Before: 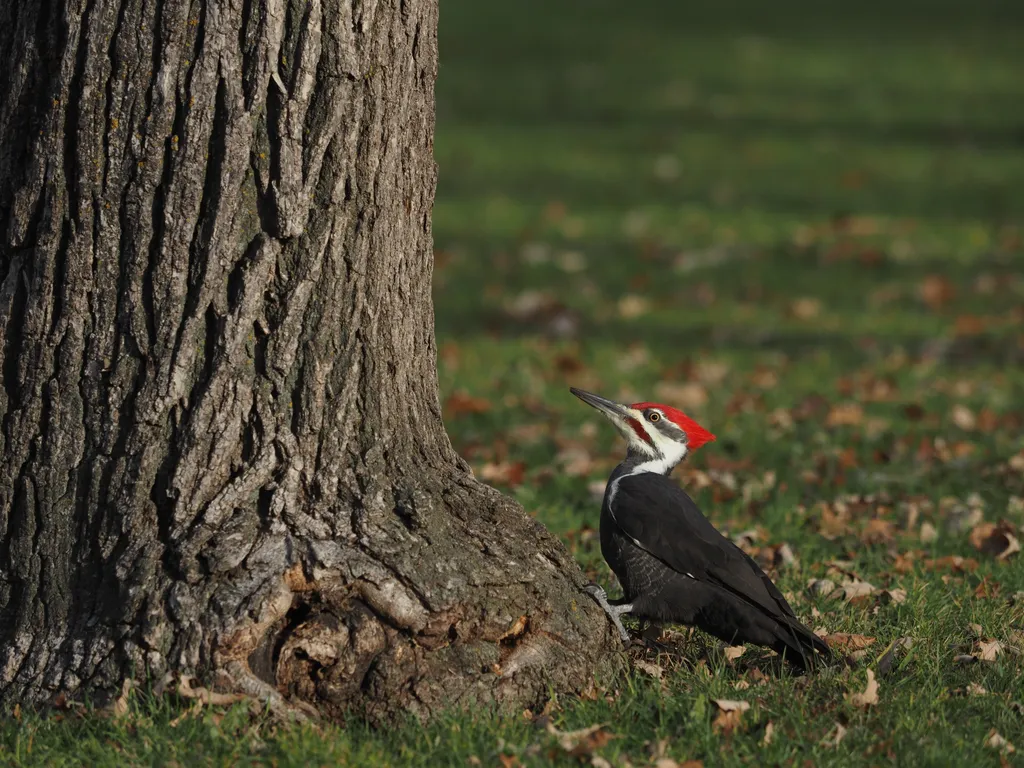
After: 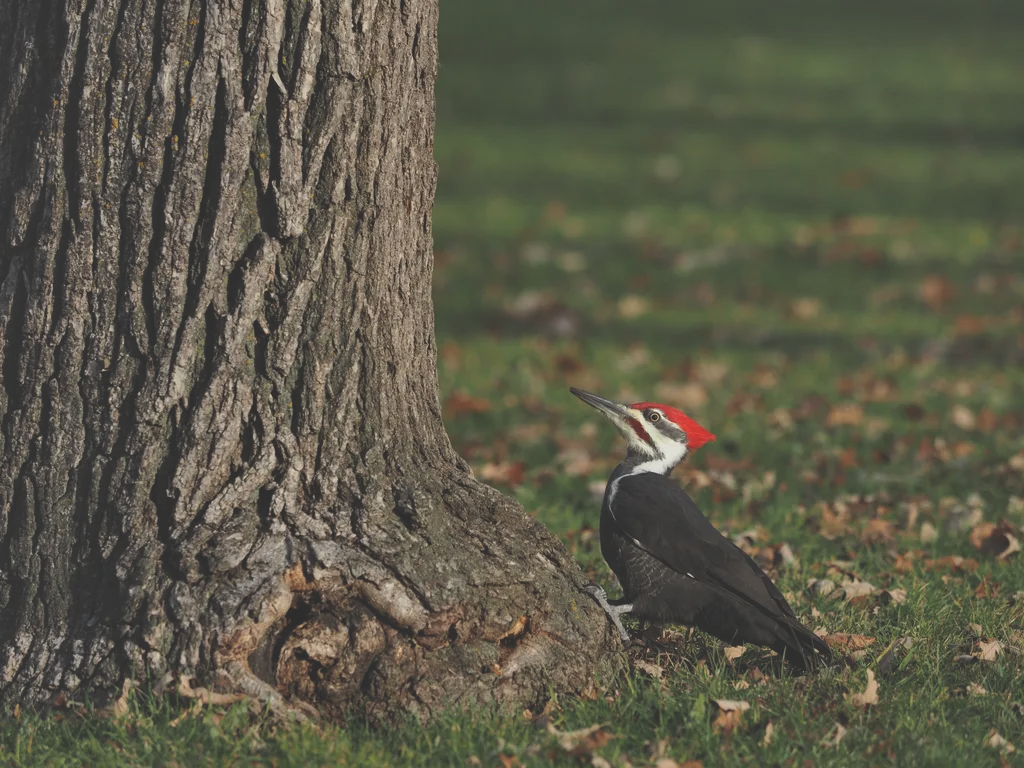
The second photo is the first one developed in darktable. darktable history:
exposure: black level correction -0.025, exposure -0.119 EV, compensate highlight preservation false
shadows and highlights: soften with gaussian
